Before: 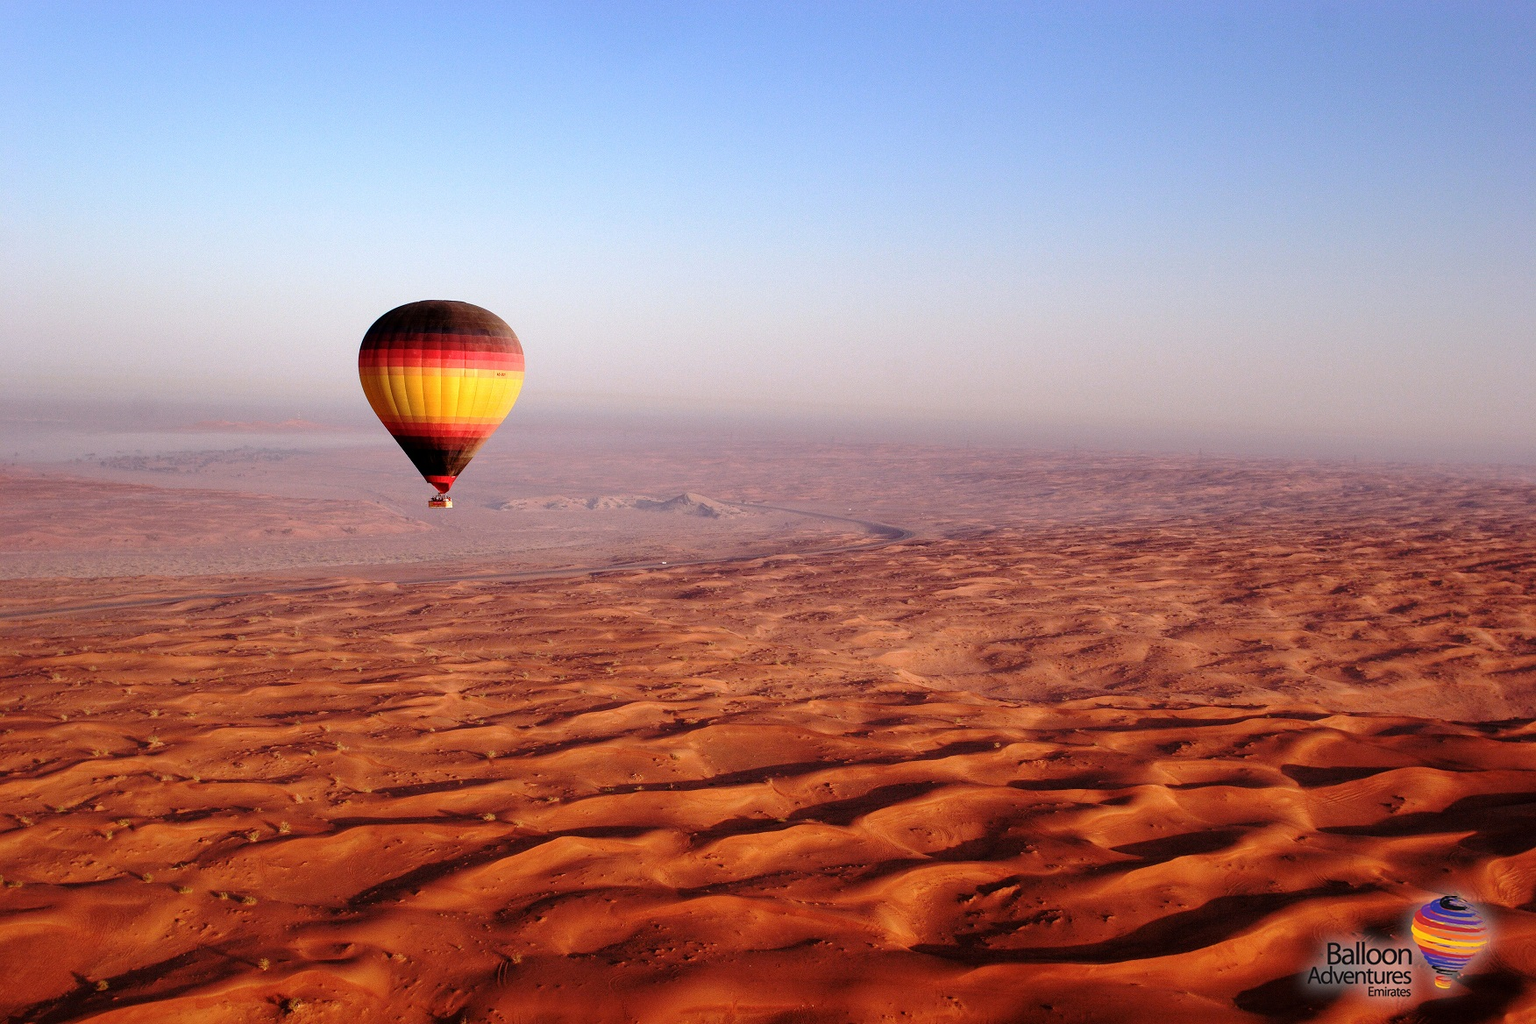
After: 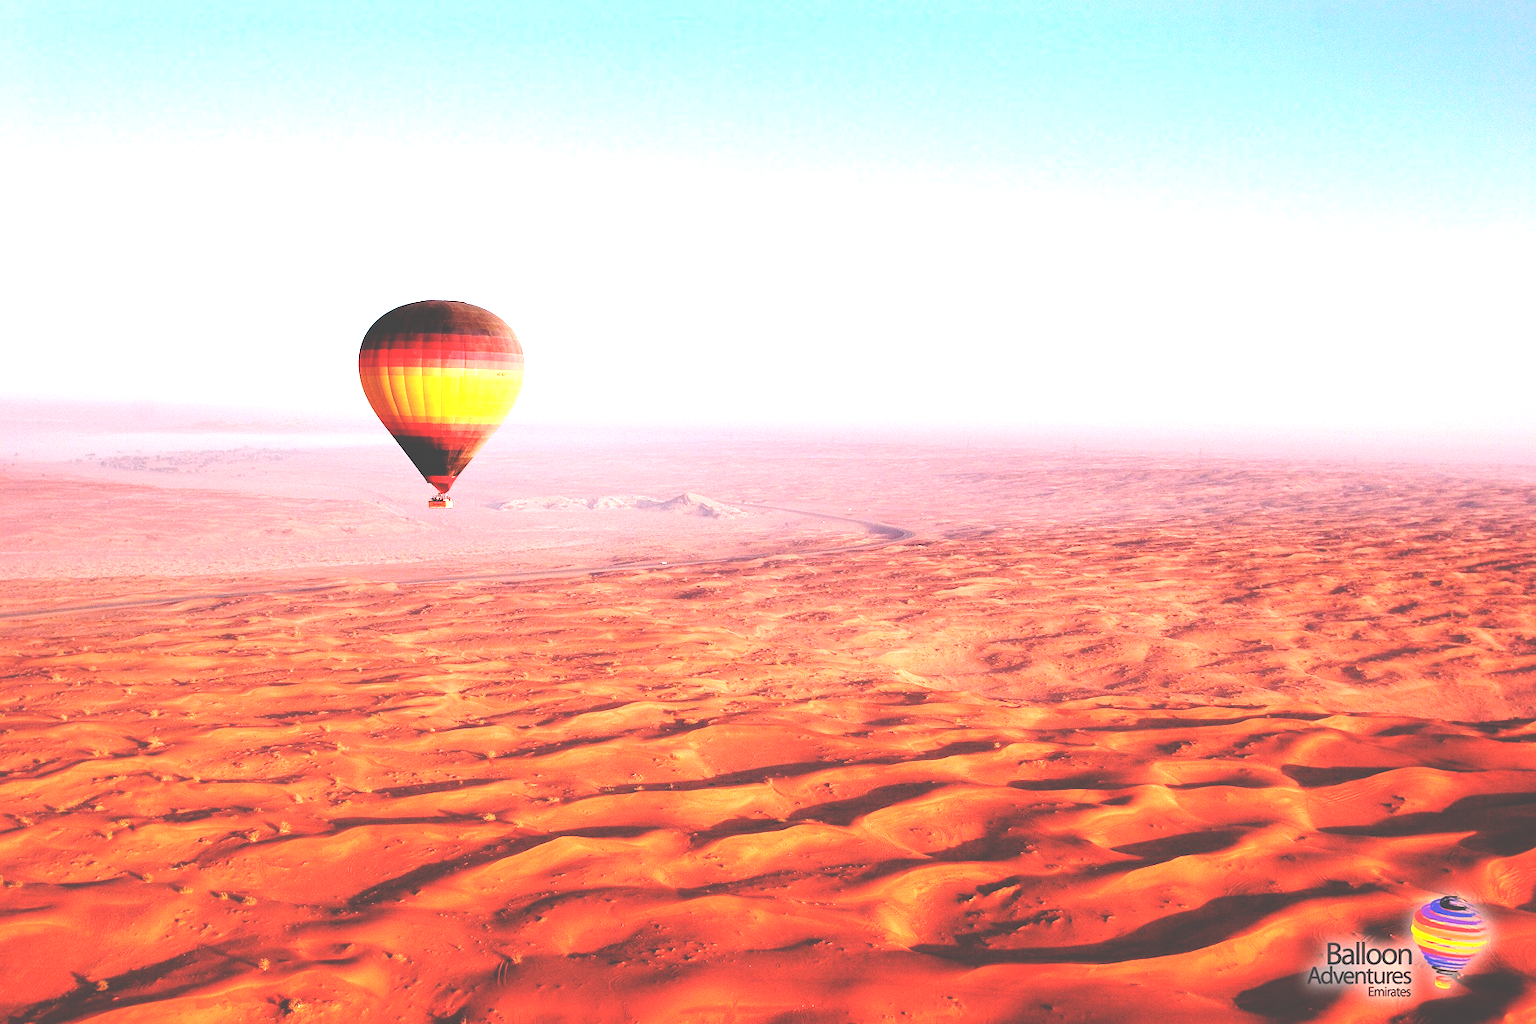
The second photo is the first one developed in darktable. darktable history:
exposure: black level correction -0.023, exposure 1.396 EV, compensate highlight preservation false
